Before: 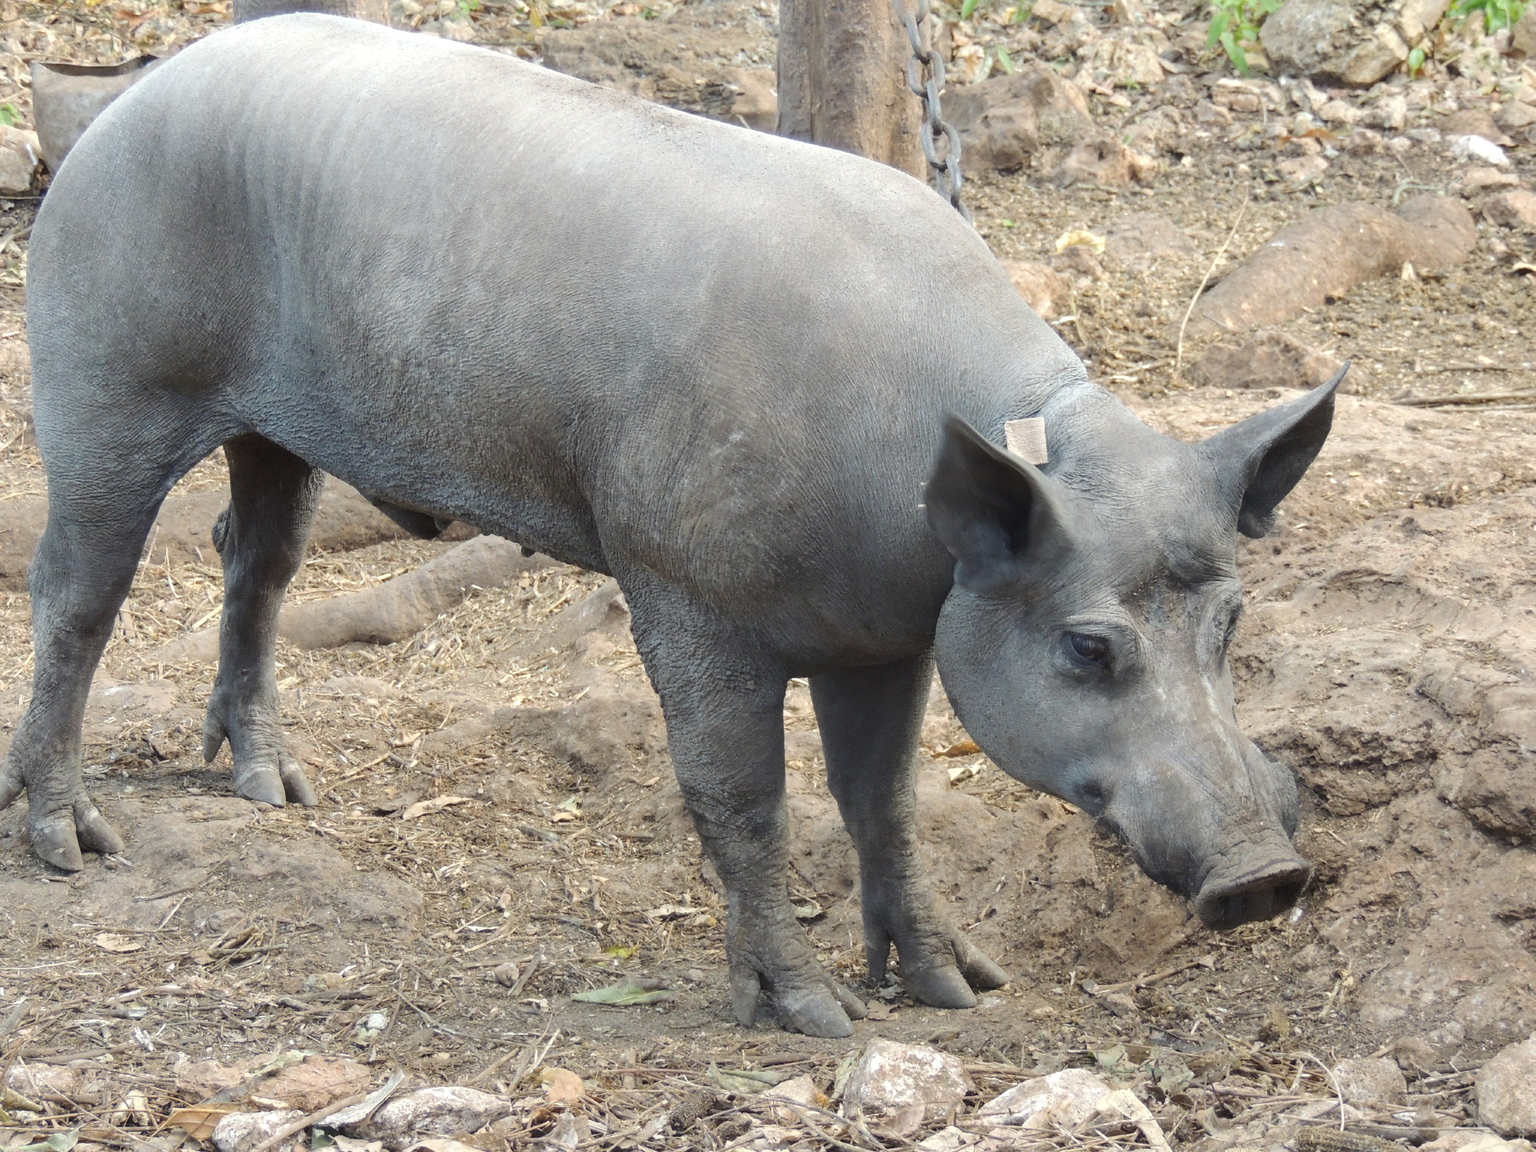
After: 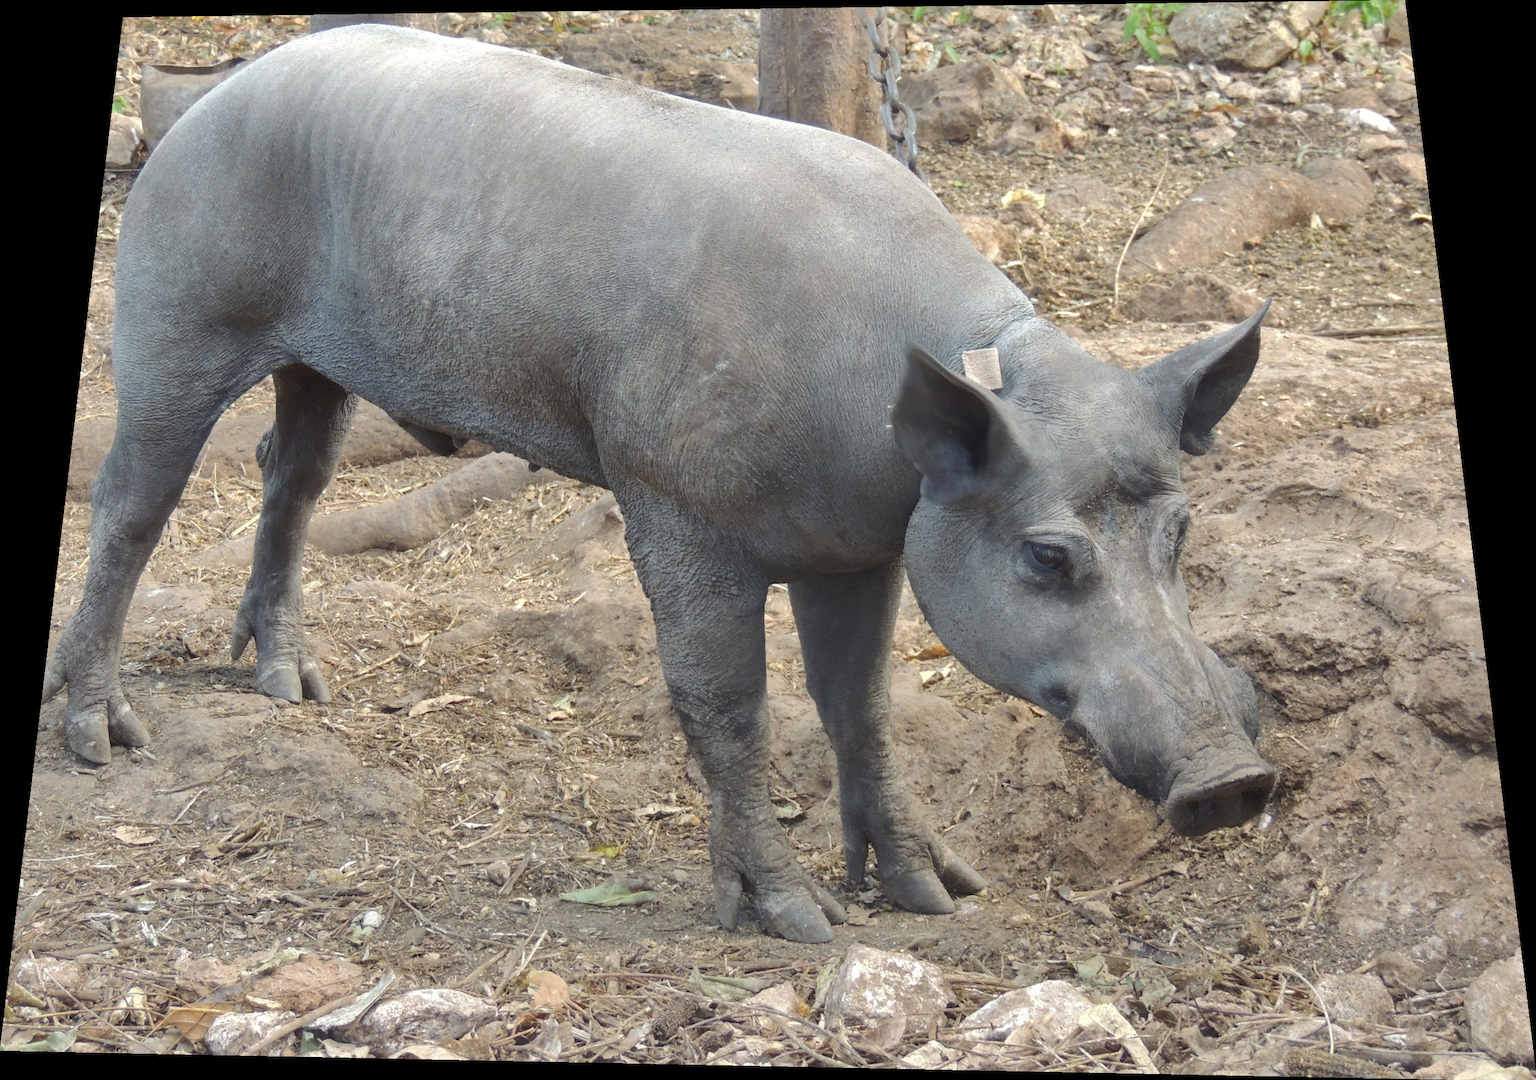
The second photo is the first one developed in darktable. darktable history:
white balance: emerald 1
rotate and perspective: rotation 0.128°, lens shift (vertical) -0.181, lens shift (horizontal) -0.044, shear 0.001, automatic cropping off
shadows and highlights: on, module defaults
